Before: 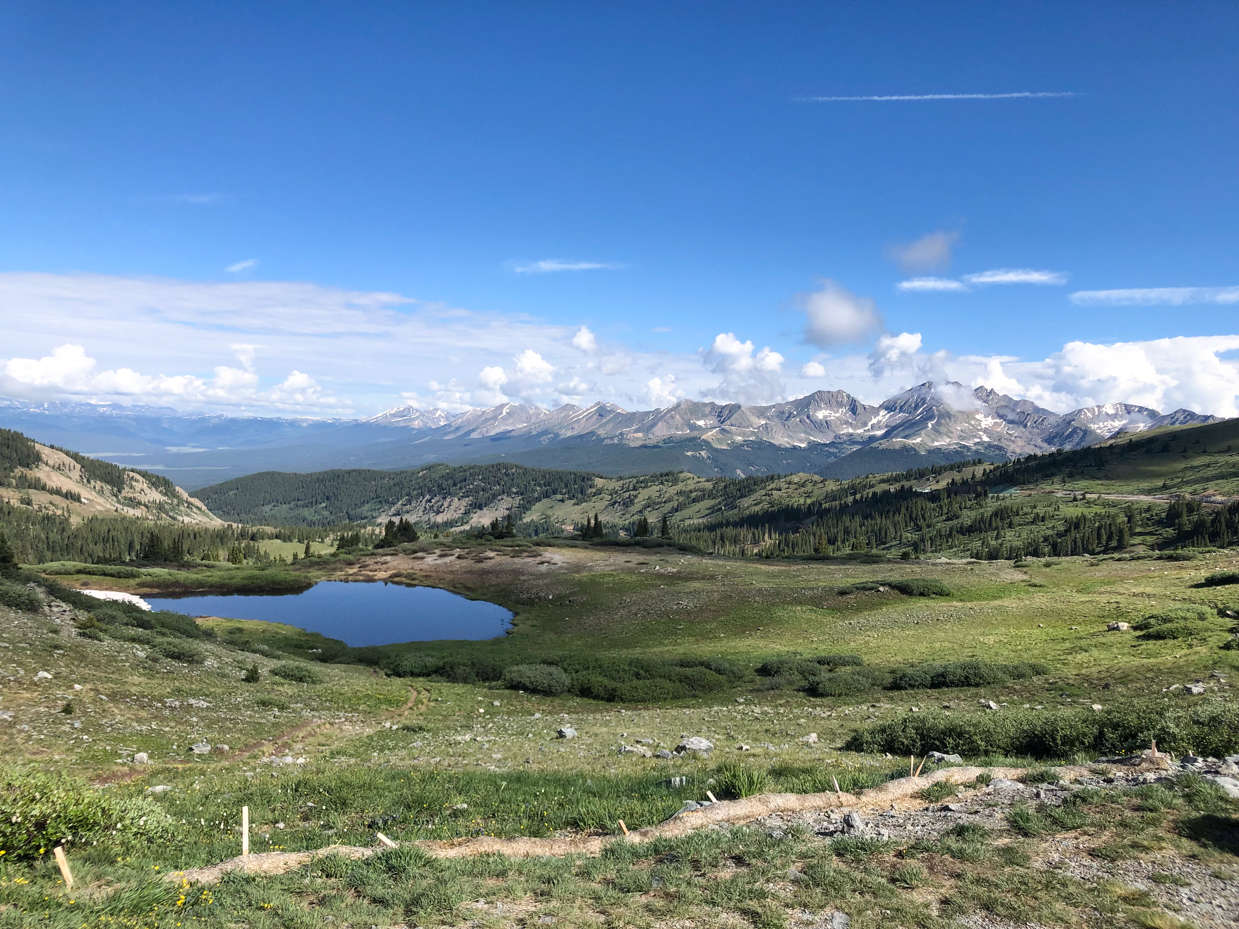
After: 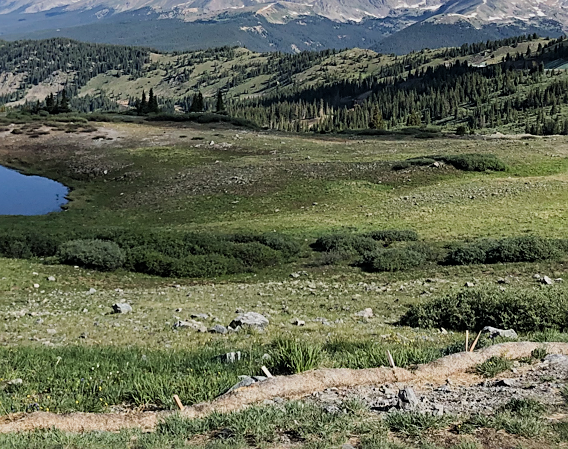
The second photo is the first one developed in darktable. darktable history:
sharpen: on, module defaults
filmic rgb: white relative exposure 3.85 EV, hardness 4.3
crop: left 35.976%, top 45.819%, right 18.162%, bottom 5.807%
